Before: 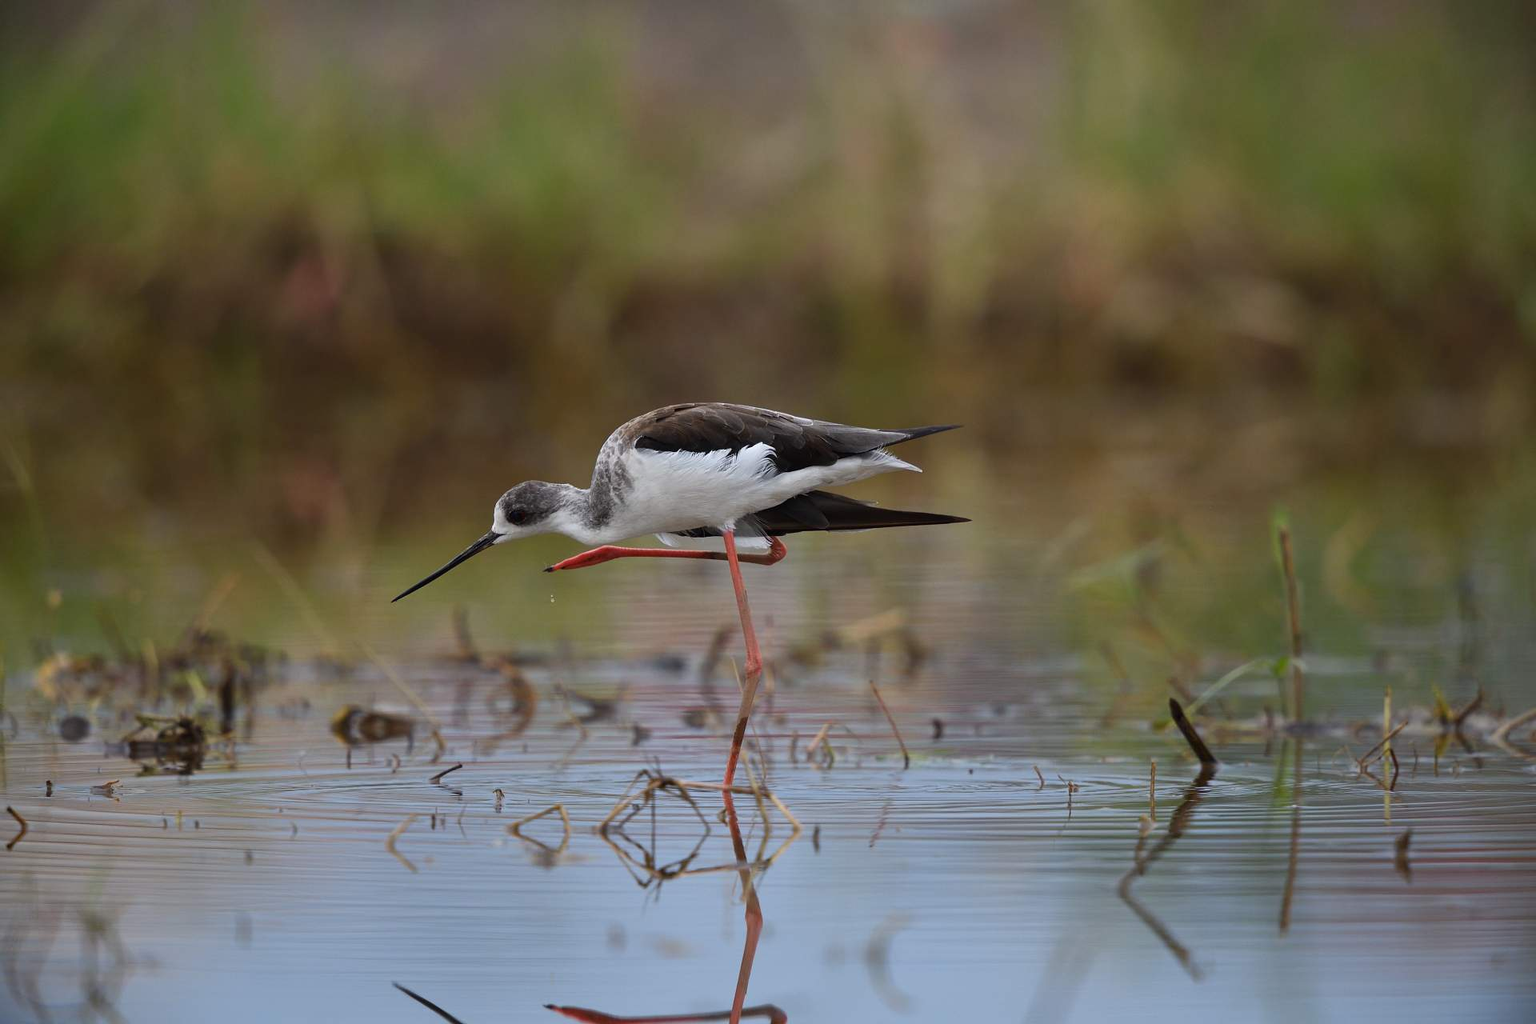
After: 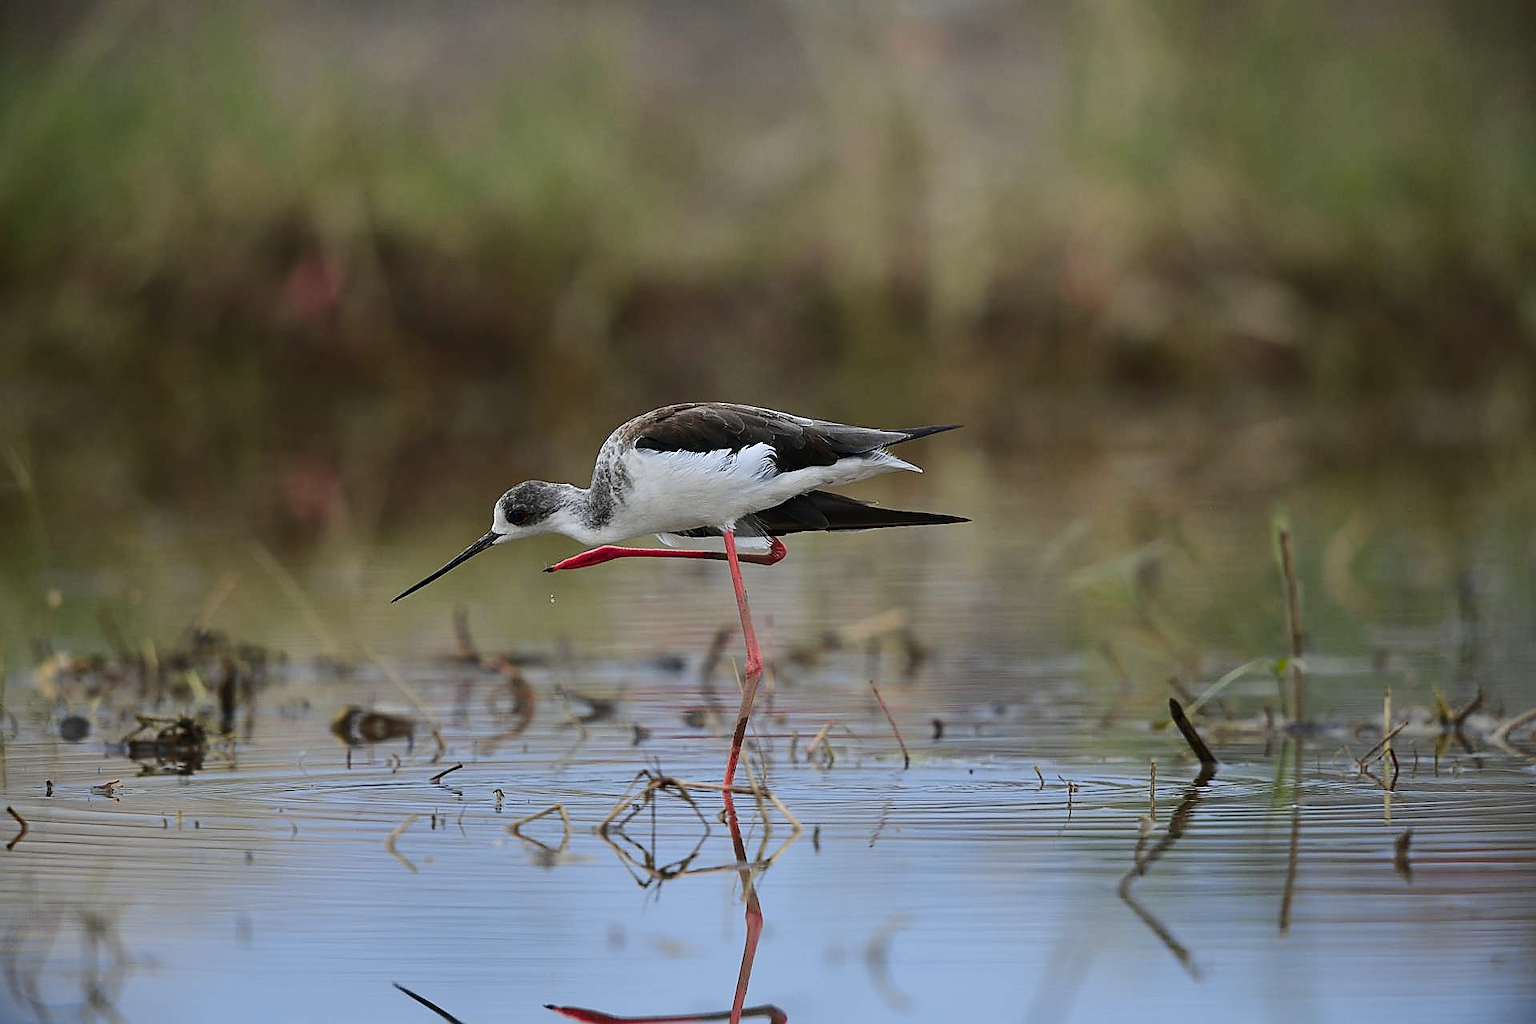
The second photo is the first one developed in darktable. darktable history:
sharpen: radius 1.4, amount 1.25, threshold 0.7
tone curve: curves: ch0 [(0, 0) (0.23, 0.205) (0.486, 0.52) (0.822, 0.825) (0.994, 0.955)]; ch1 [(0, 0) (0.226, 0.261) (0.379, 0.442) (0.469, 0.472) (0.495, 0.495) (0.514, 0.504) (0.561, 0.568) (0.59, 0.612) (1, 1)]; ch2 [(0, 0) (0.269, 0.299) (0.459, 0.441) (0.498, 0.499) (0.523, 0.52) (0.586, 0.569) (0.635, 0.617) (0.659, 0.681) (0.718, 0.764) (1, 1)], color space Lab, independent channels, preserve colors none
